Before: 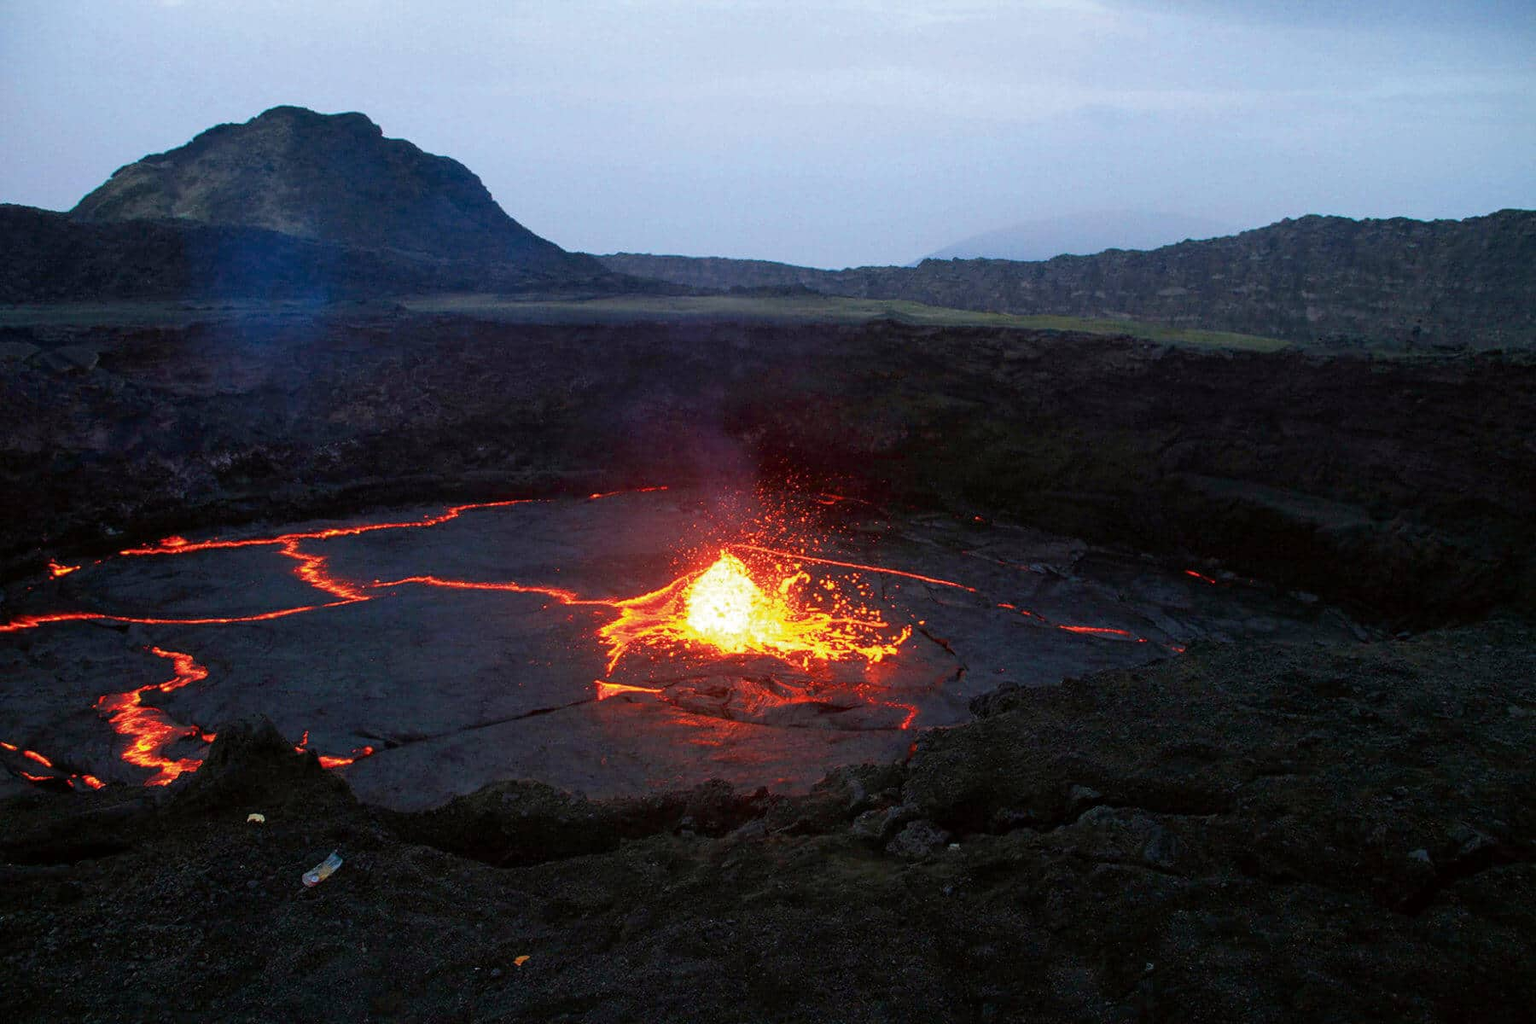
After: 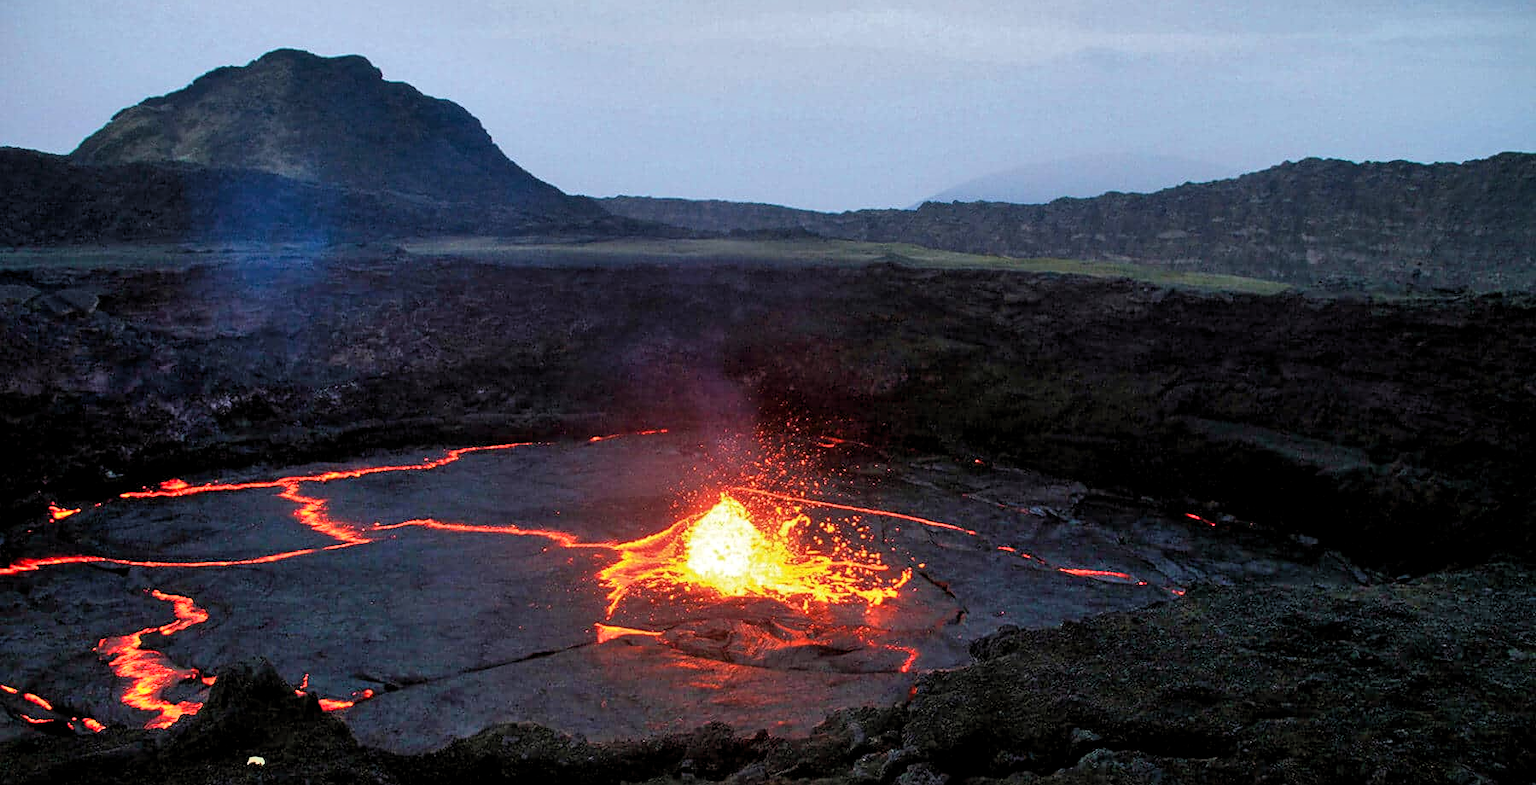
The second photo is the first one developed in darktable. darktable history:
sharpen: amount 0.2
shadows and highlights: highlights color adjustment 0%, low approximation 0.01, soften with gaussian
crop: top 5.667%, bottom 17.637%
levels: levels [0.026, 0.507, 0.987]
